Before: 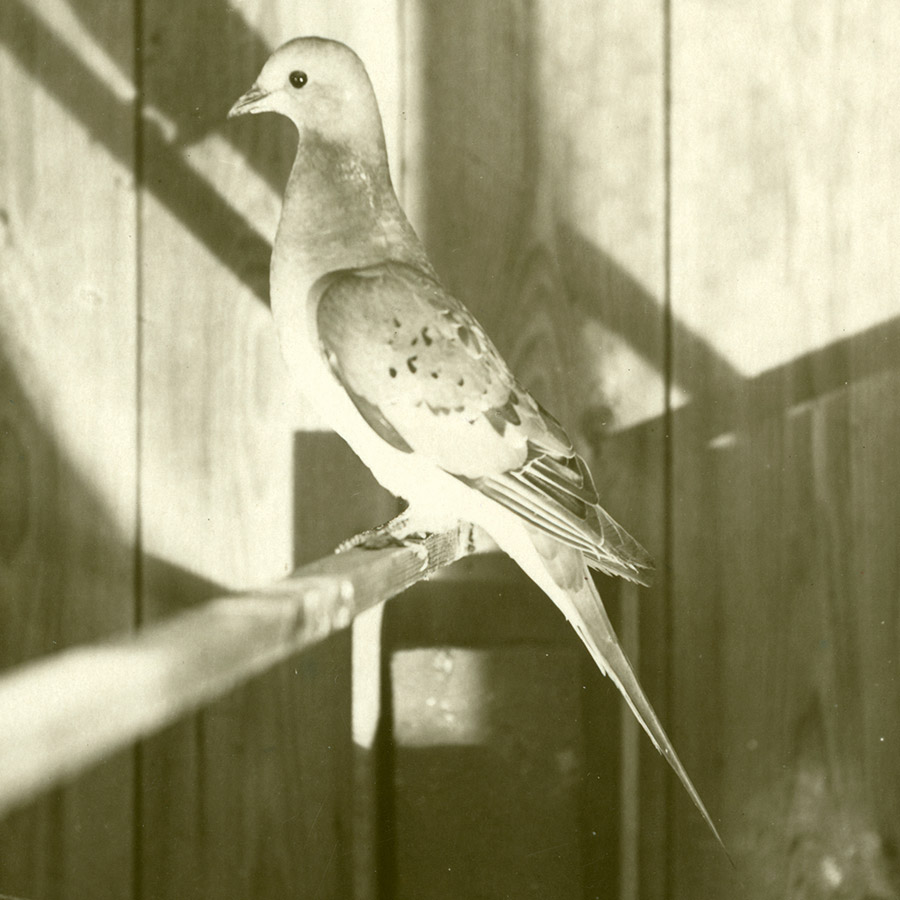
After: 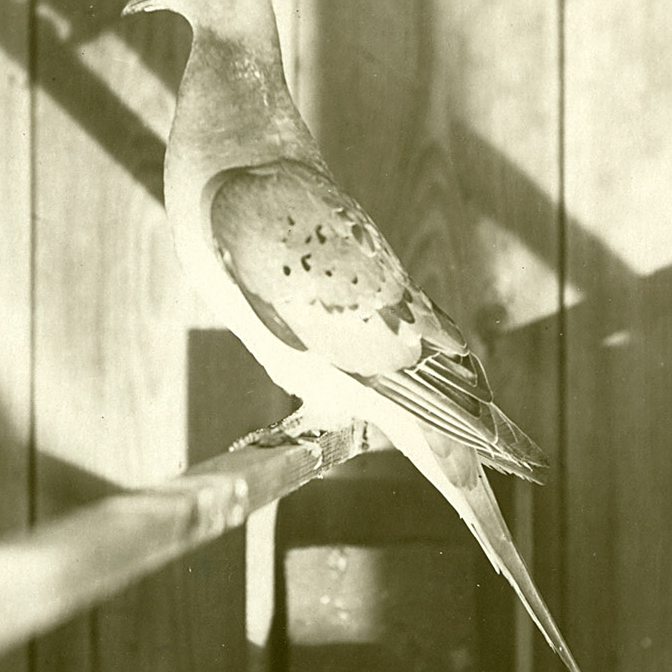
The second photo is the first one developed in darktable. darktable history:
crop and rotate: left 11.831%, top 11.346%, right 13.429%, bottom 13.899%
sharpen: on, module defaults
